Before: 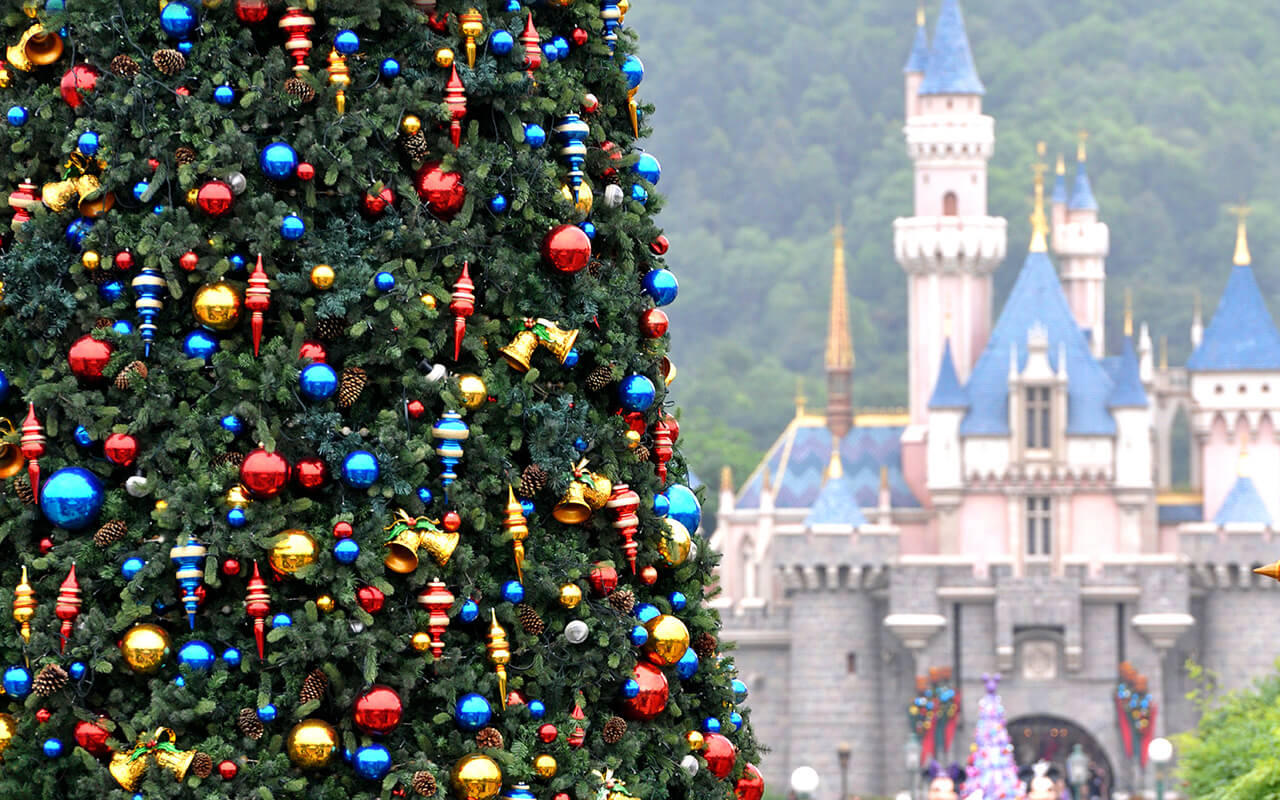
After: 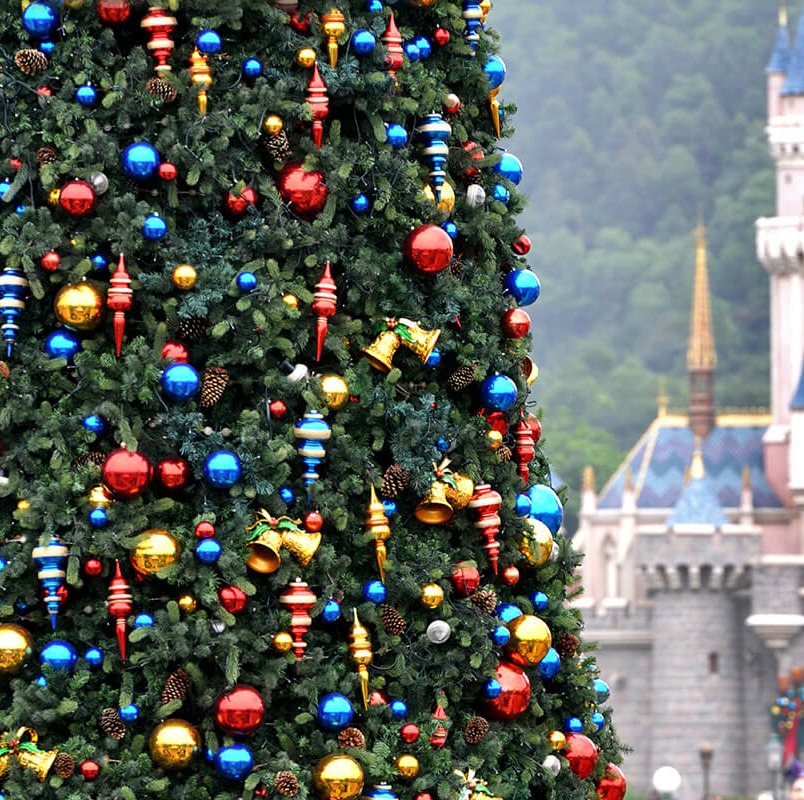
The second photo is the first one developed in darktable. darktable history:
crop: left 10.806%, right 26.376%
color calibration: illuminant same as pipeline (D50), adaptation none (bypass), x 0.333, y 0.334, temperature 5013 K
shadows and highlights: radius 108.78, shadows 23.9, highlights -58.98, low approximation 0.01, soften with gaussian
